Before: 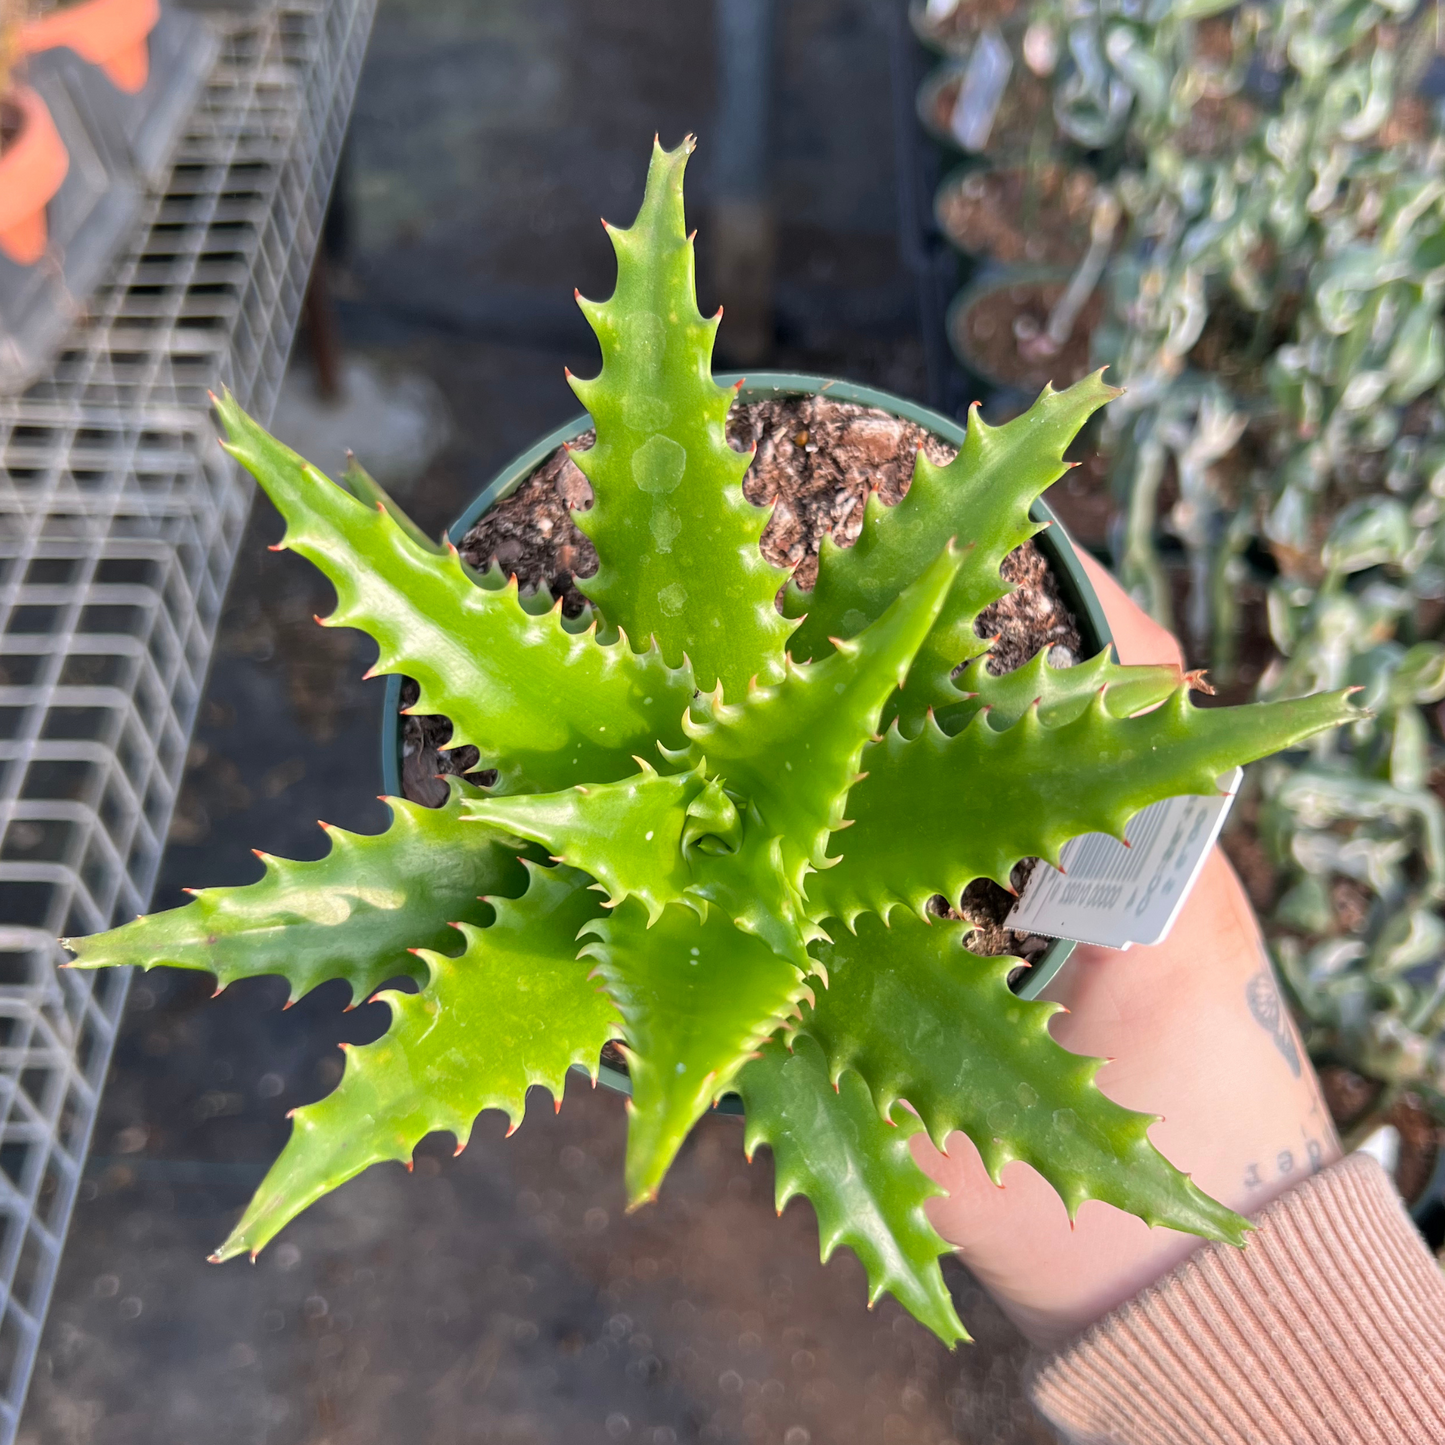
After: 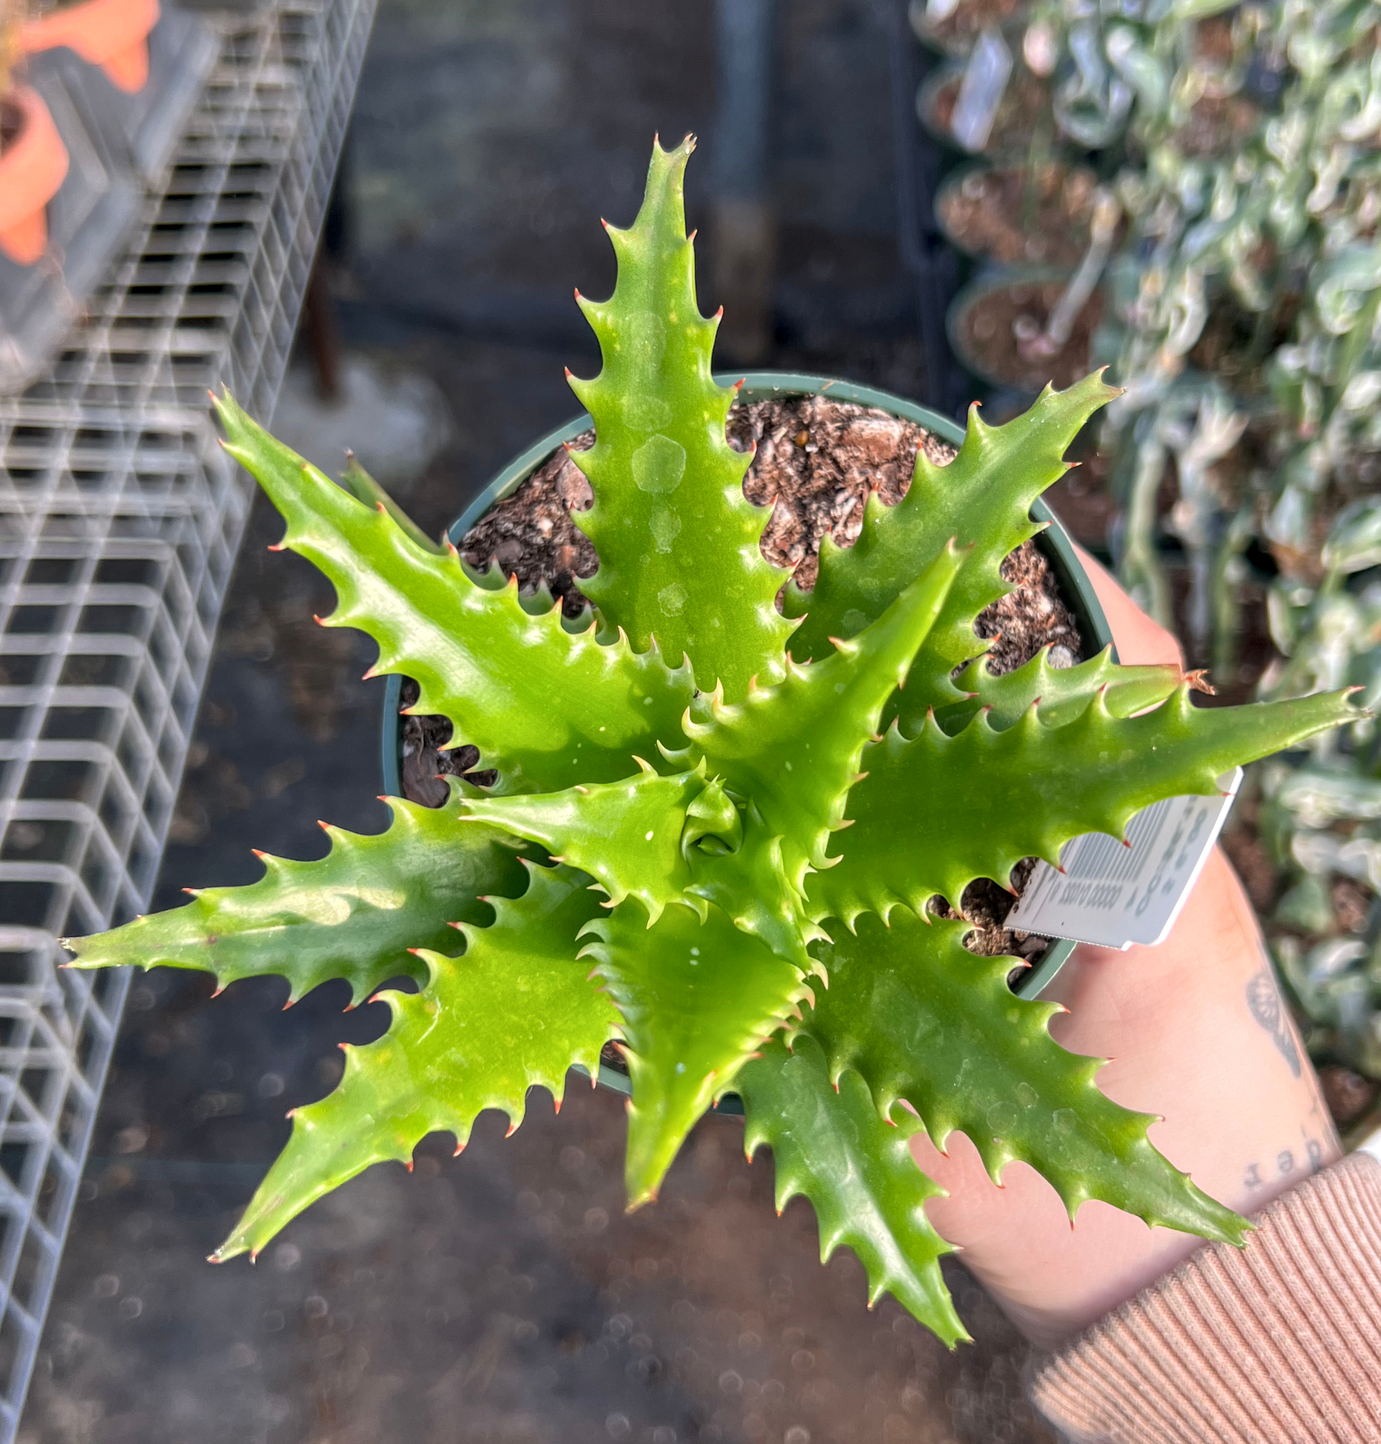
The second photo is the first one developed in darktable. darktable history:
crop: right 4.426%, bottom 0.049%
local contrast: on, module defaults
